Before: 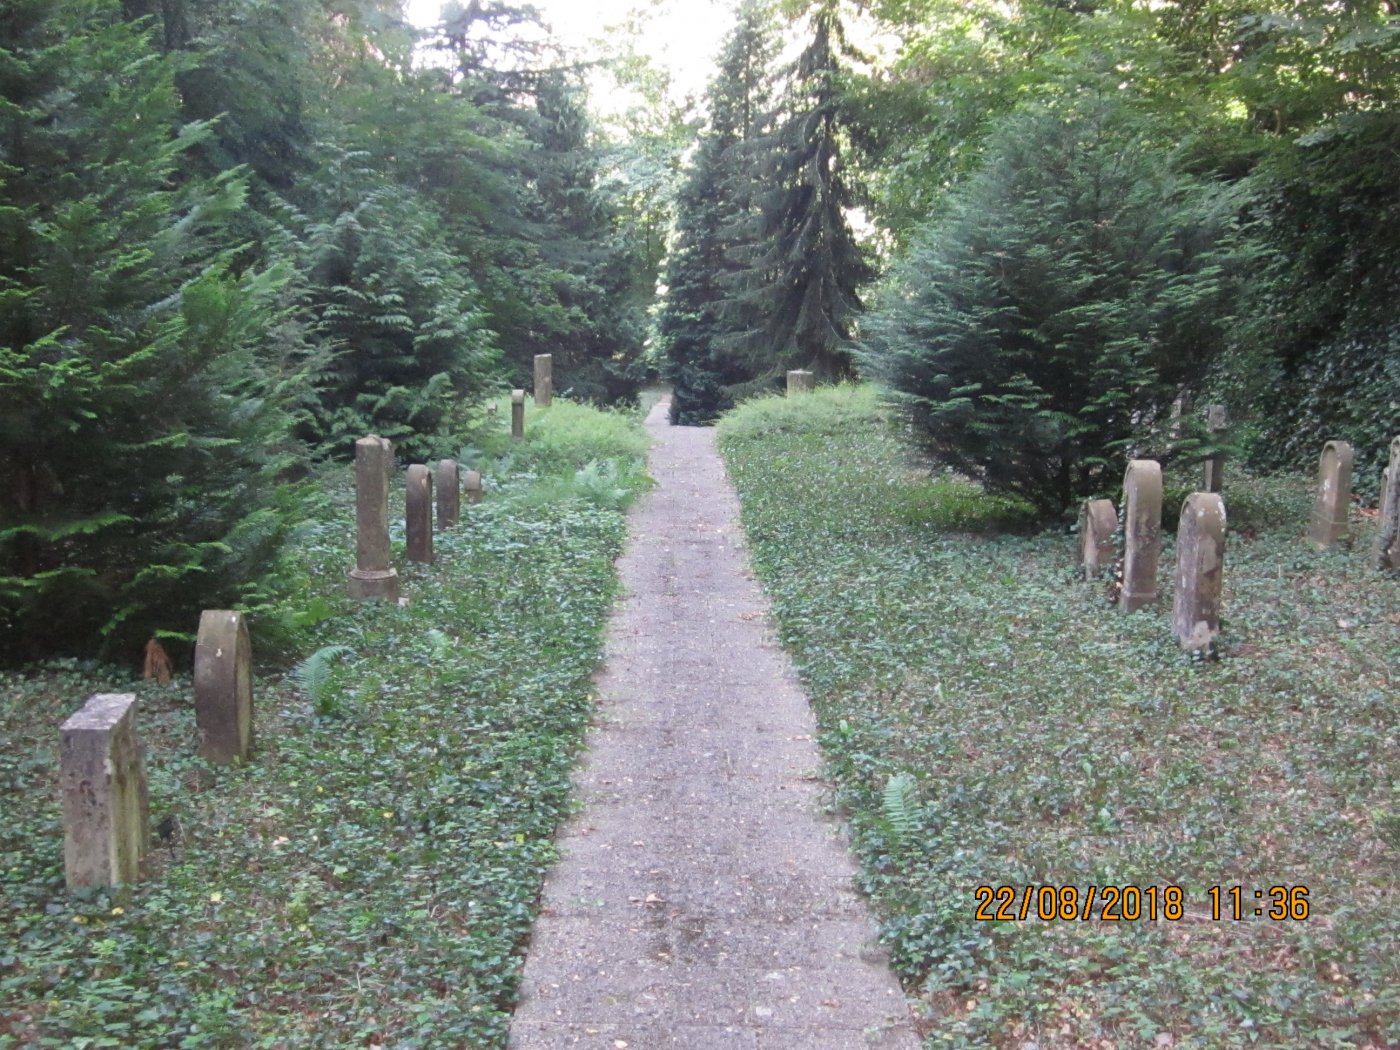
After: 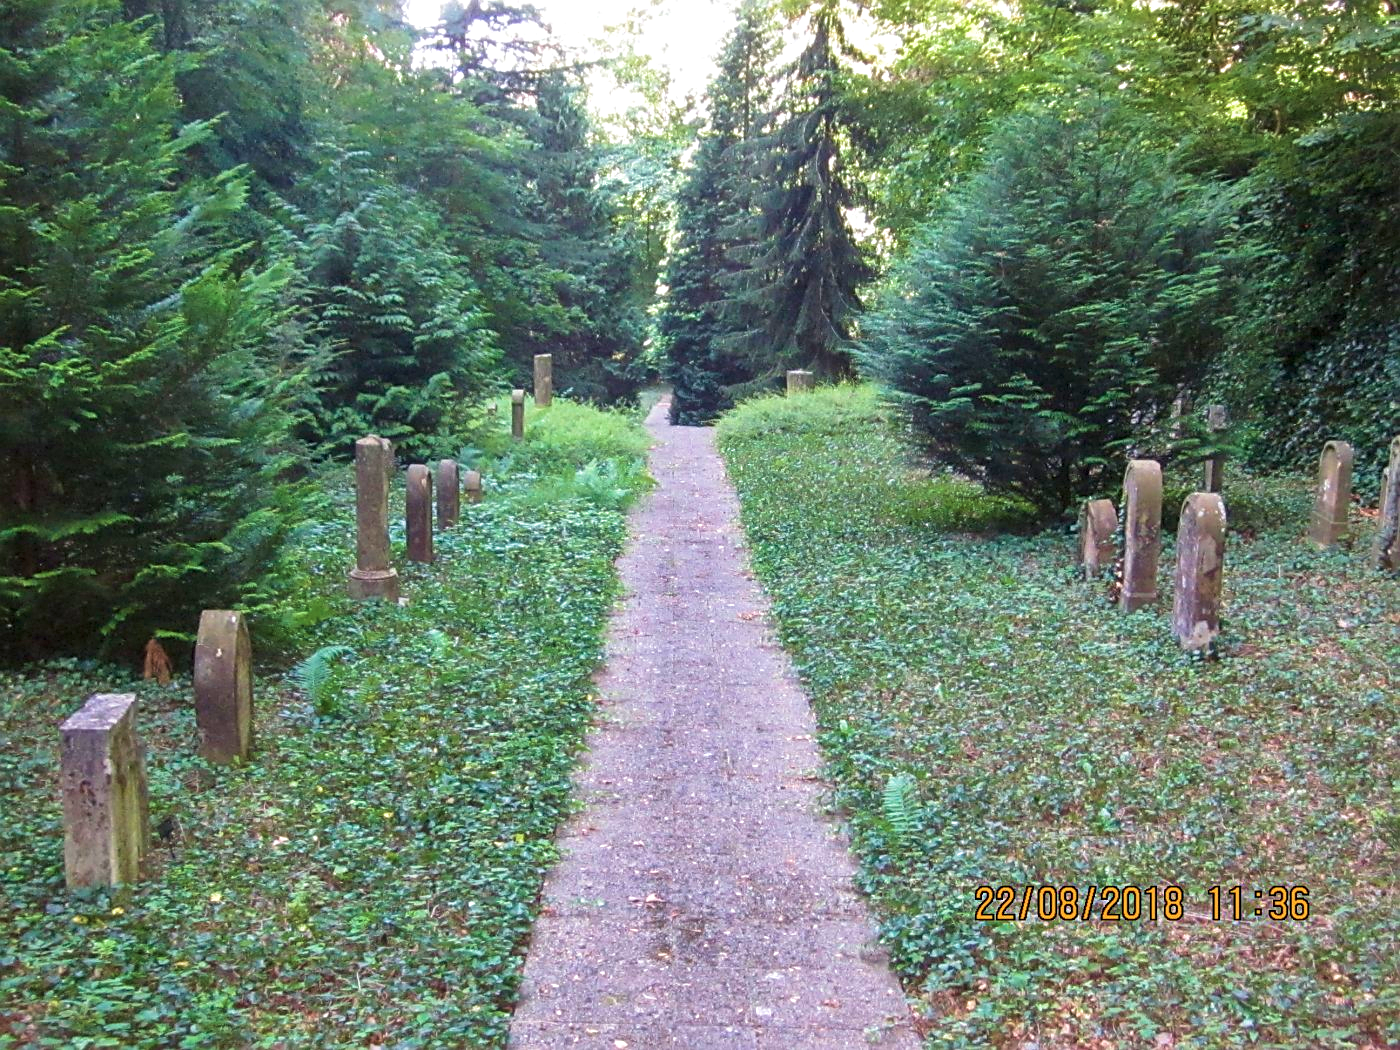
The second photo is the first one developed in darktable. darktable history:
exposure: exposure 0.019 EV, compensate highlight preservation false
sharpen: on, module defaults
local contrast: on, module defaults
velvia: strength 74.82%
